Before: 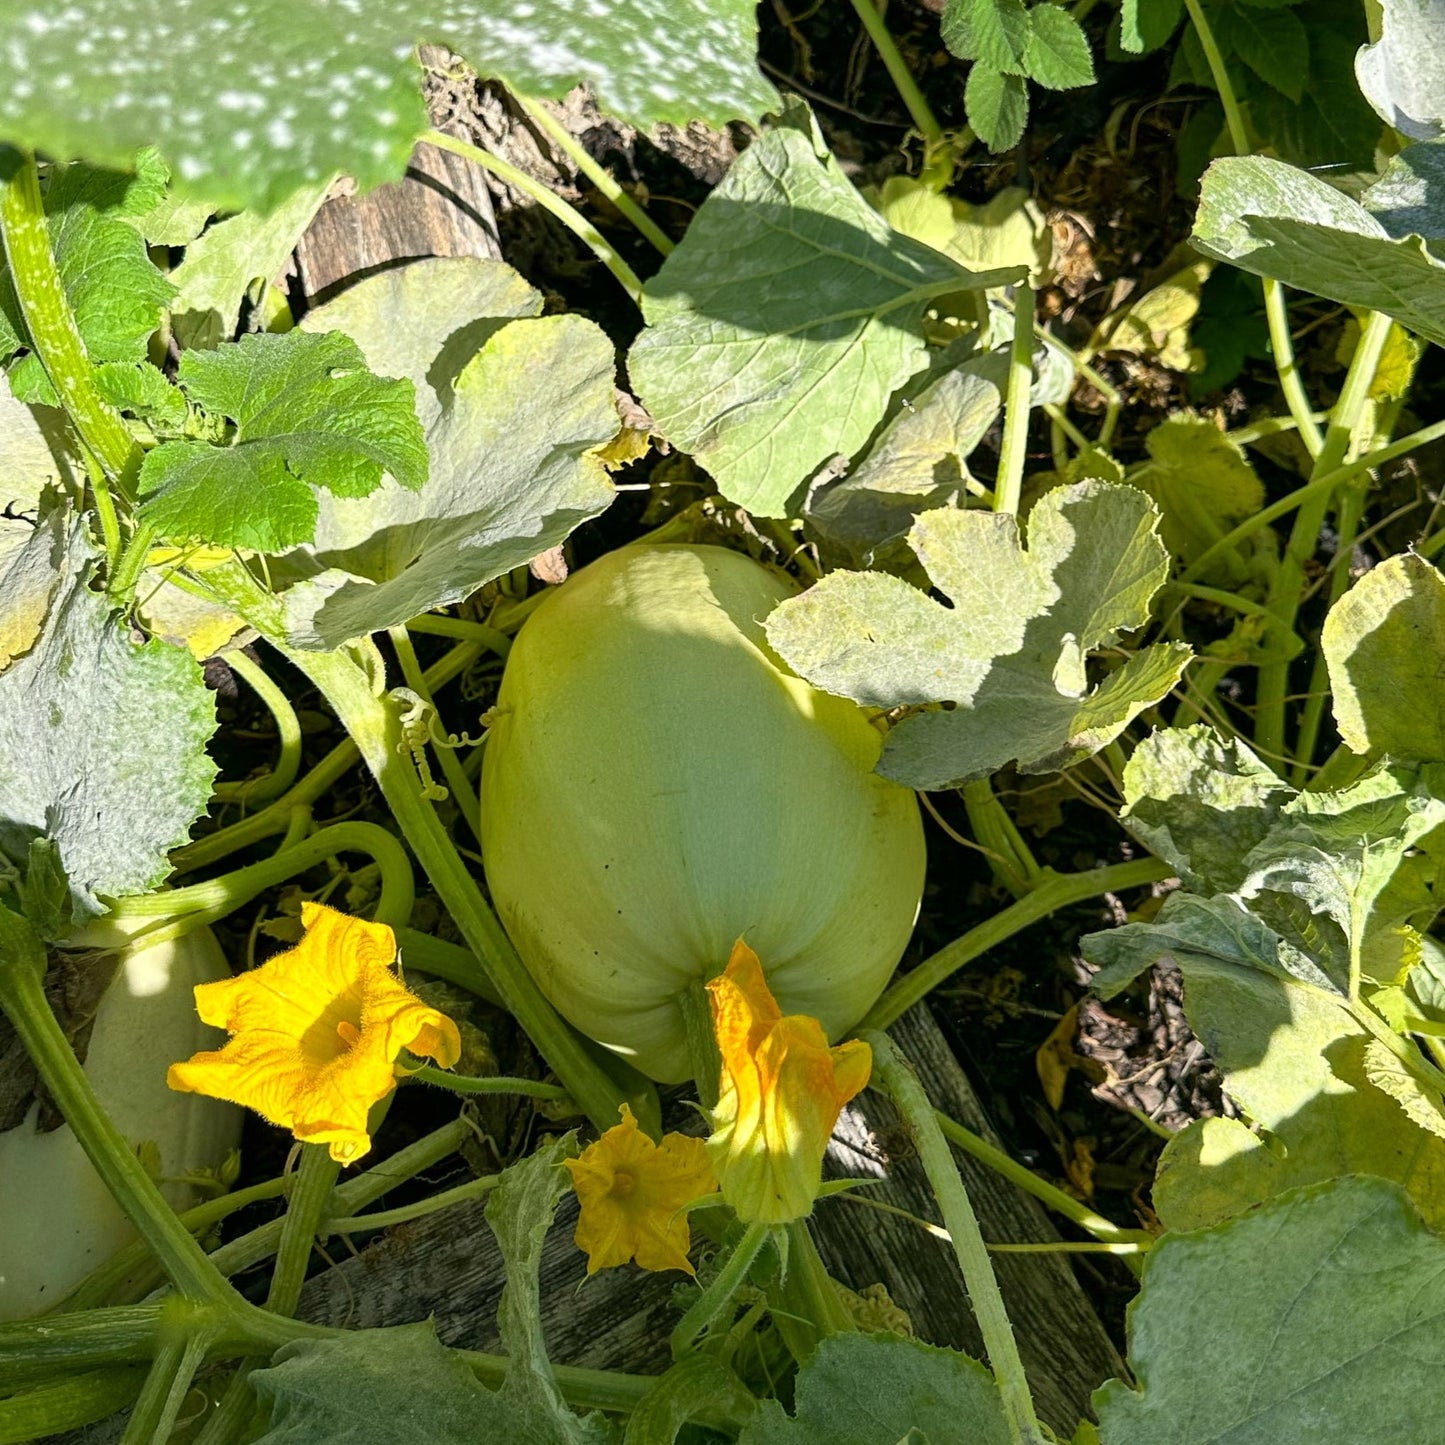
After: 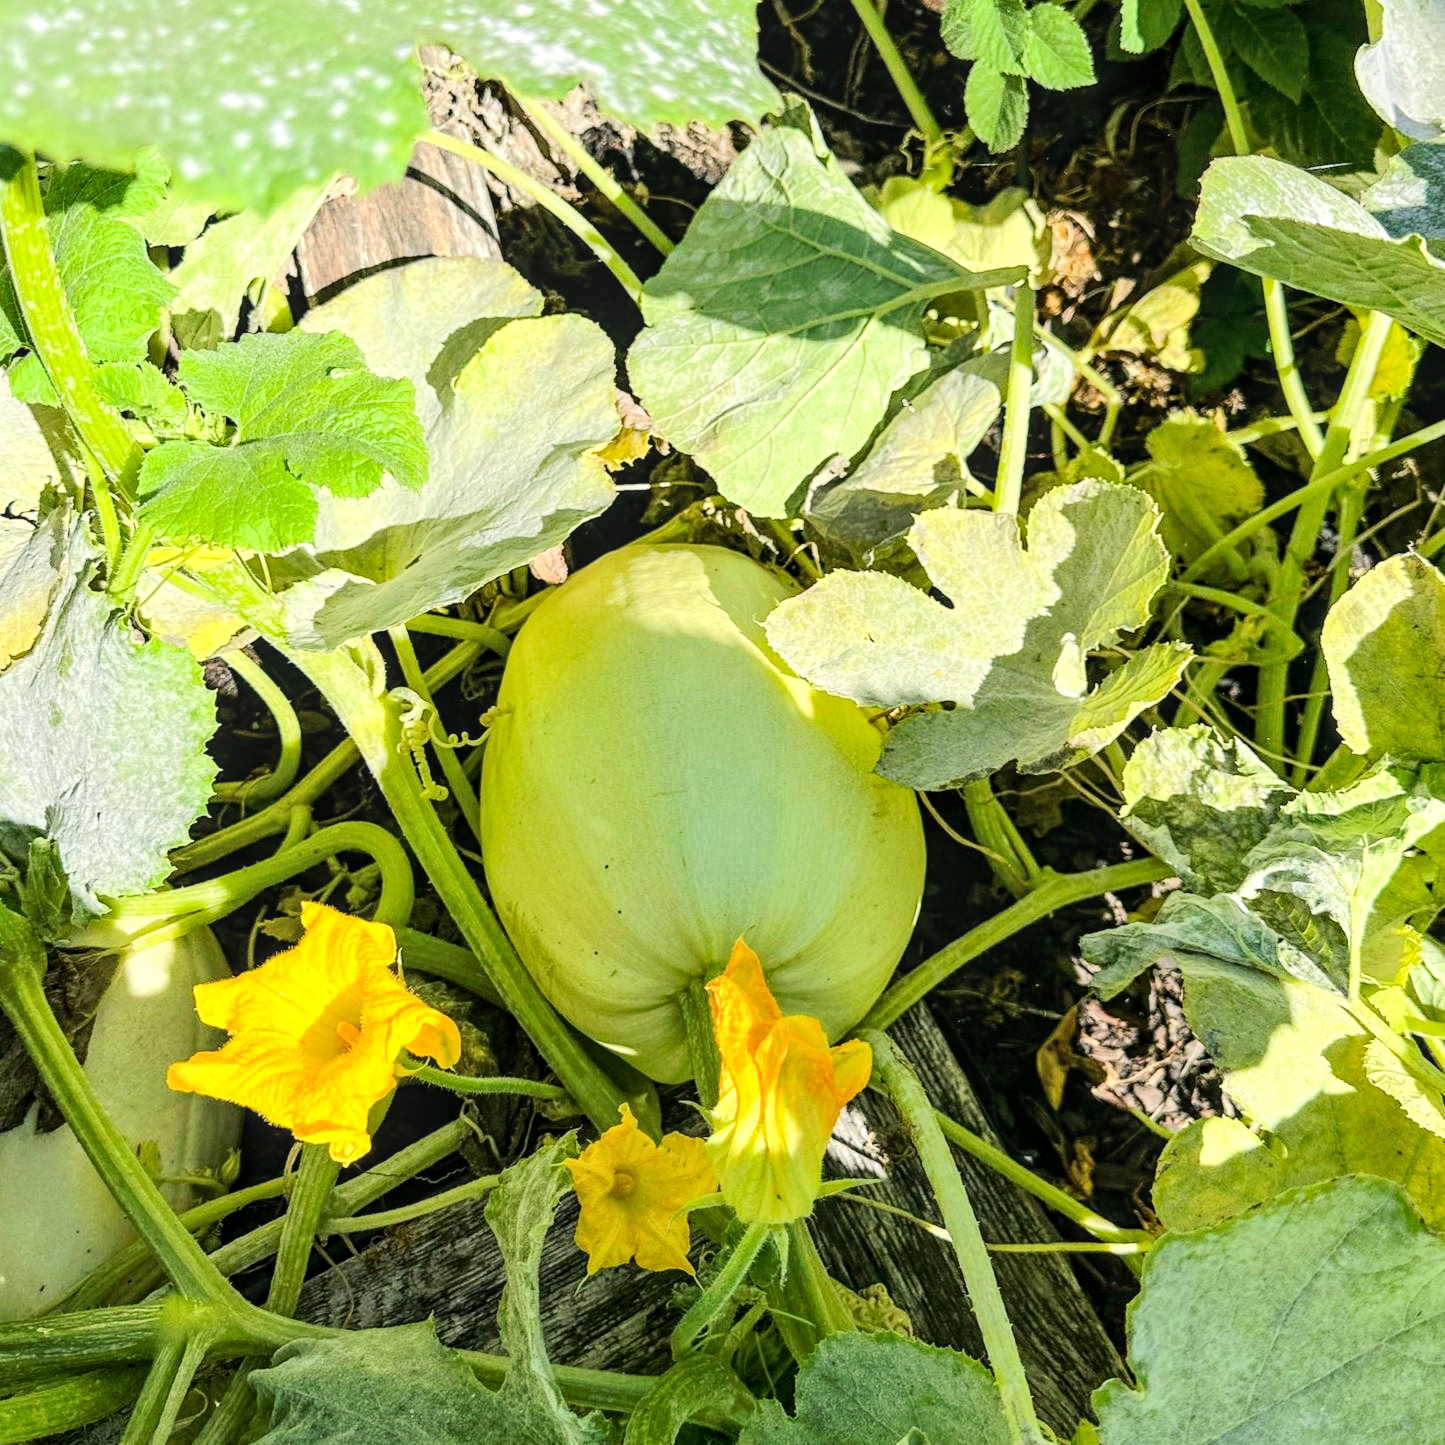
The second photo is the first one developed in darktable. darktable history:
tone equalizer: -7 EV 0.161 EV, -6 EV 0.583 EV, -5 EV 1.13 EV, -4 EV 1.31 EV, -3 EV 1.17 EV, -2 EV 0.6 EV, -1 EV 0.152 EV, edges refinement/feathering 500, mask exposure compensation -1.57 EV, preserve details no
tone curve: curves: ch0 [(0, 0) (0.003, 0.003) (0.011, 0.011) (0.025, 0.025) (0.044, 0.044) (0.069, 0.068) (0.1, 0.099) (0.136, 0.134) (0.177, 0.175) (0.224, 0.222) (0.277, 0.274) (0.335, 0.331) (0.399, 0.395) (0.468, 0.463) (0.543, 0.554) (0.623, 0.632) (0.709, 0.716) (0.801, 0.805) (0.898, 0.9) (1, 1)], preserve colors none
local contrast: on, module defaults
